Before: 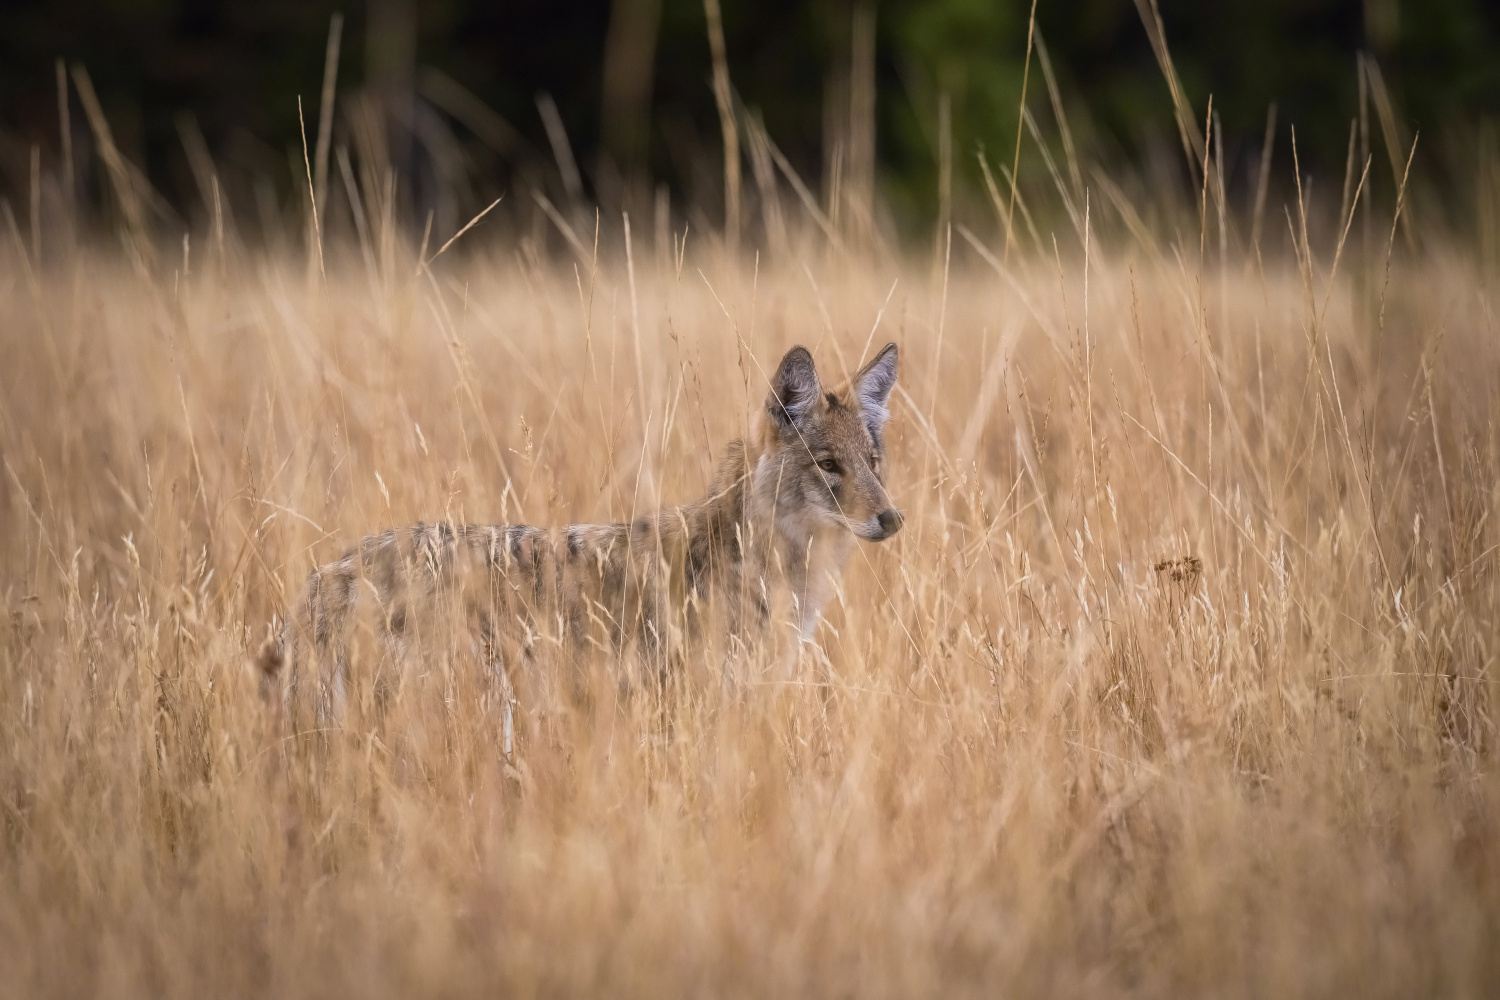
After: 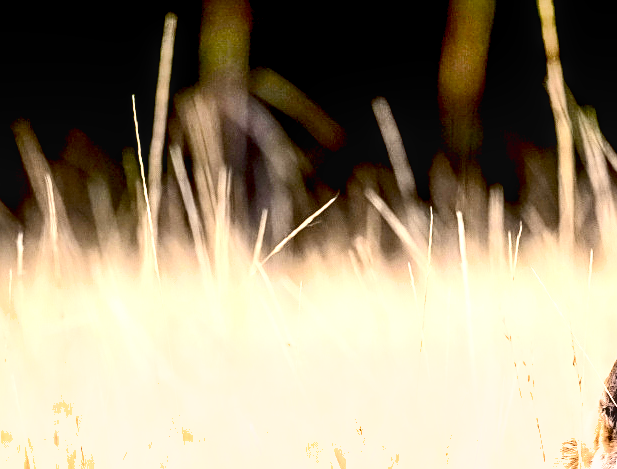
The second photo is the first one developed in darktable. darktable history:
exposure: black level correction 0.015, exposure 1.791 EV, compensate exposure bias true, compensate highlight preservation false
shadows and highlights: soften with gaussian
tone equalizer: mask exposure compensation -0.509 EV
local contrast: on, module defaults
color calibration: illuminant same as pipeline (D50), adaptation XYZ, x 0.345, y 0.358, temperature 5002.97 K, gamut compression 1.68
crop and rotate: left 11.069%, top 0.069%, right 47.757%, bottom 52.944%
contrast brightness saturation: contrast 0.277
sharpen: on, module defaults
